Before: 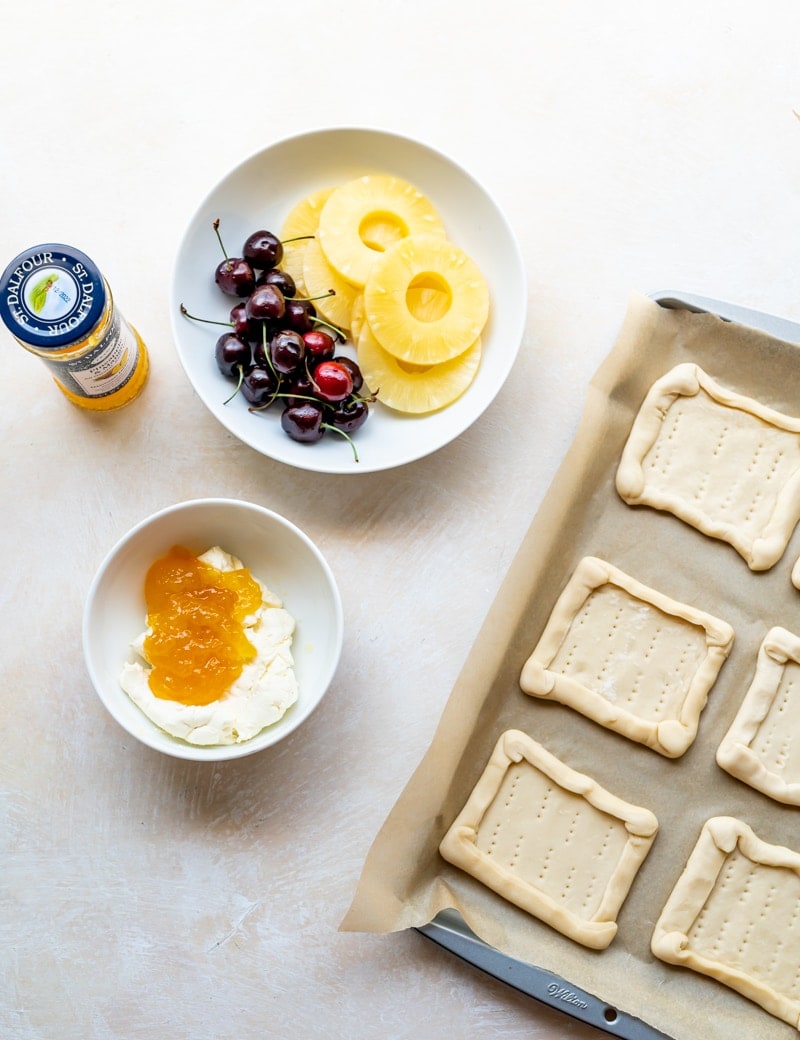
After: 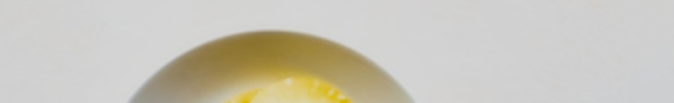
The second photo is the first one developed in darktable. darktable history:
shadows and highlights: soften with gaussian
soften: size 19.52%, mix 20.32%
crop and rotate: left 9.644%, top 9.491%, right 6.021%, bottom 80.509%
filmic rgb: black relative exposure -7.75 EV, white relative exposure 4.4 EV, threshold 3 EV, target black luminance 0%, hardness 3.76, latitude 50.51%, contrast 1.074, highlights saturation mix 10%, shadows ↔ highlights balance -0.22%, color science v4 (2020), enable highlight reconstruction true
